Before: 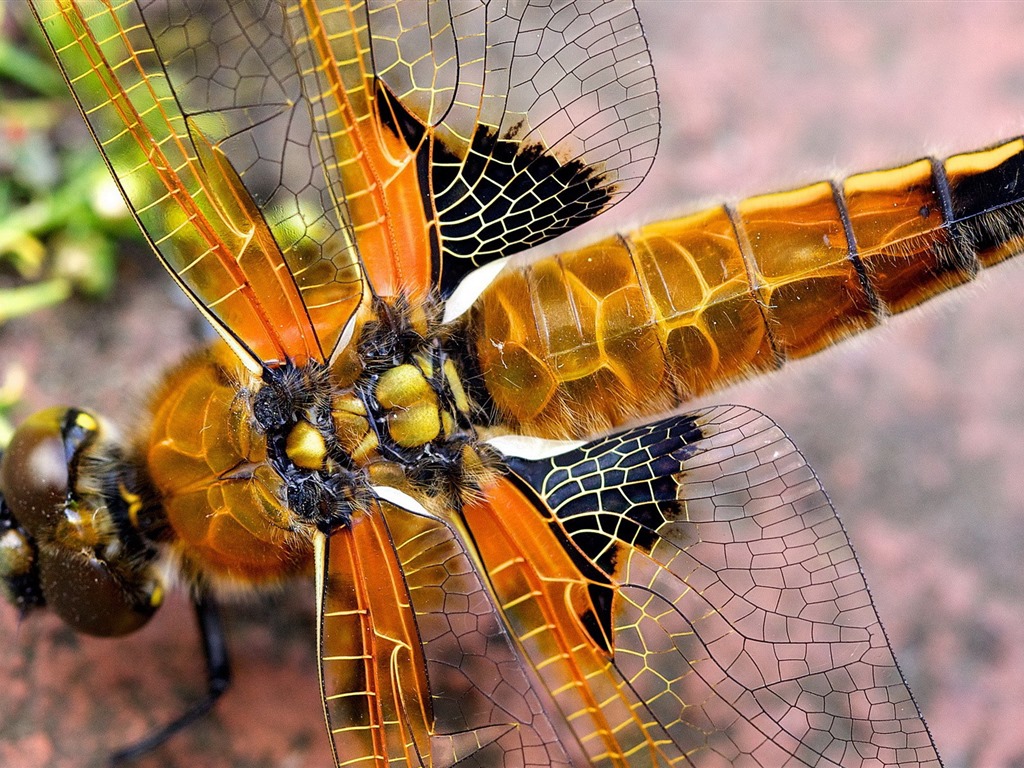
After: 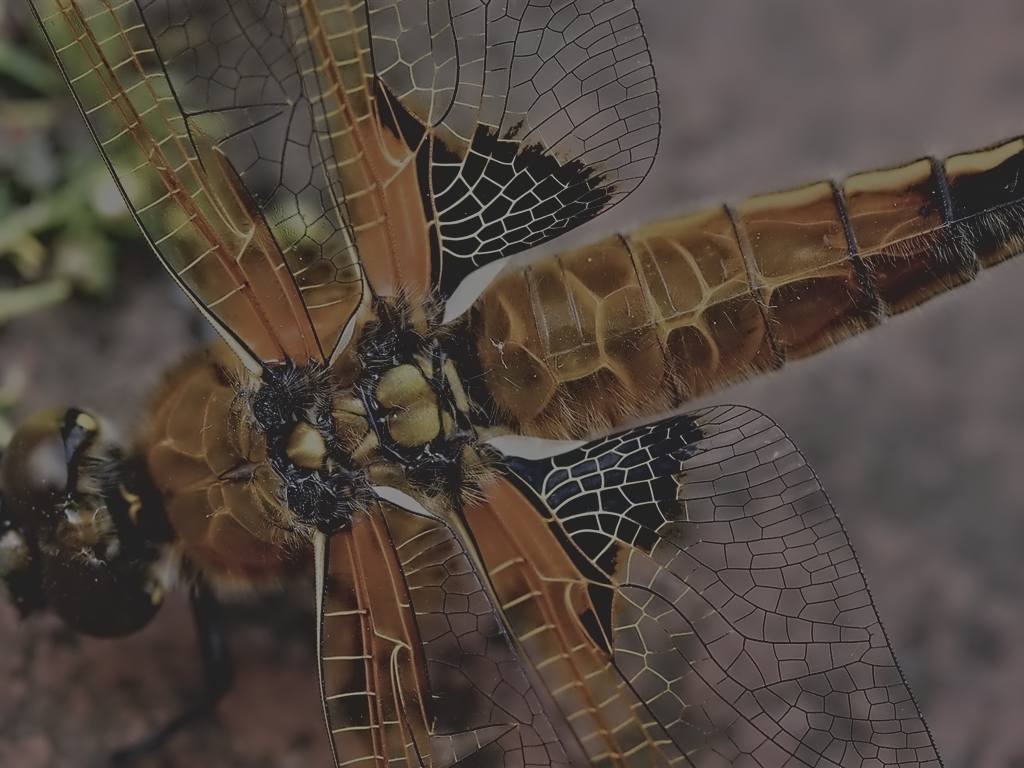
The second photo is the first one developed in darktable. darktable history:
contrast brightness saturation: contrast -0.262, saturation -0.438
contrast equalizer: y [[0.5, 0.542, 0.583, 0.625, 0.667, 0.708], [0.5 ×6], [0.5 ×6], [0, 0.033, 0.067, 0.1, 0.133, 0.167], [0, 0.05, 0.1, 0.15, 0.2, 0.25]]
exposure: exposure -2.439 EV, compensate highlight preservation false
